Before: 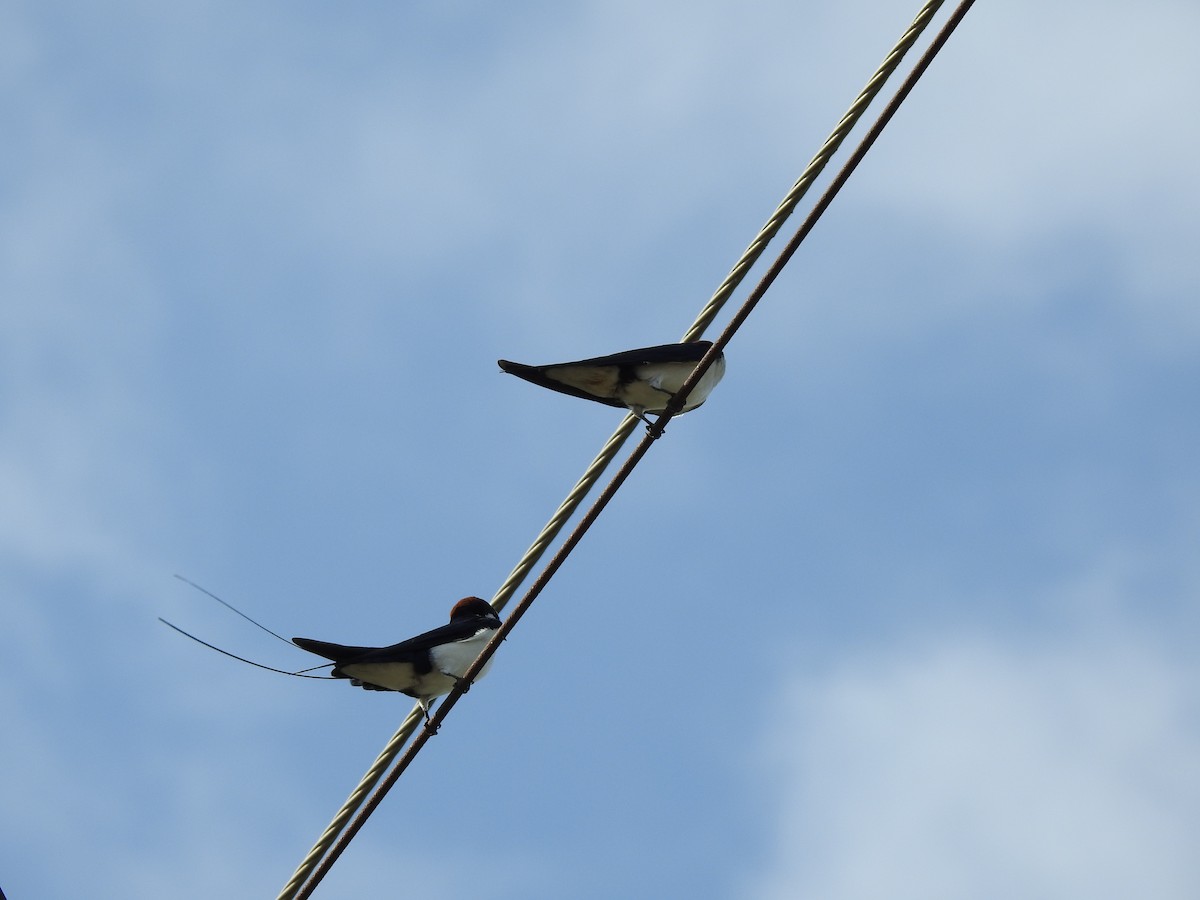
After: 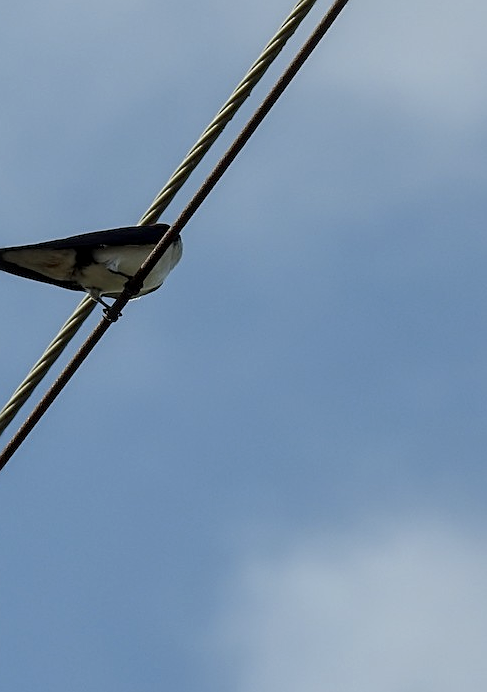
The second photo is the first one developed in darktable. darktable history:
crop: left 45.308%, top 13.076%, right 14.095%, bottom 9.955%
exposure: exposure -0.391 EV, compensate highlight preservation false
local contrast: detail 130%
sharpen: on, module defaults
